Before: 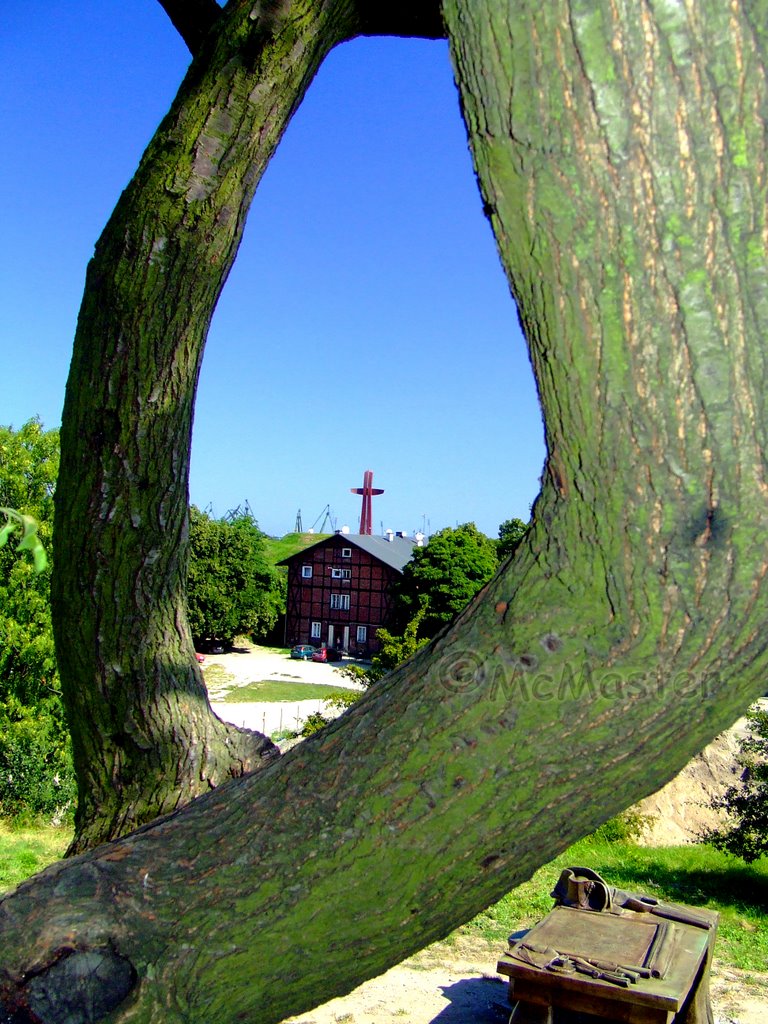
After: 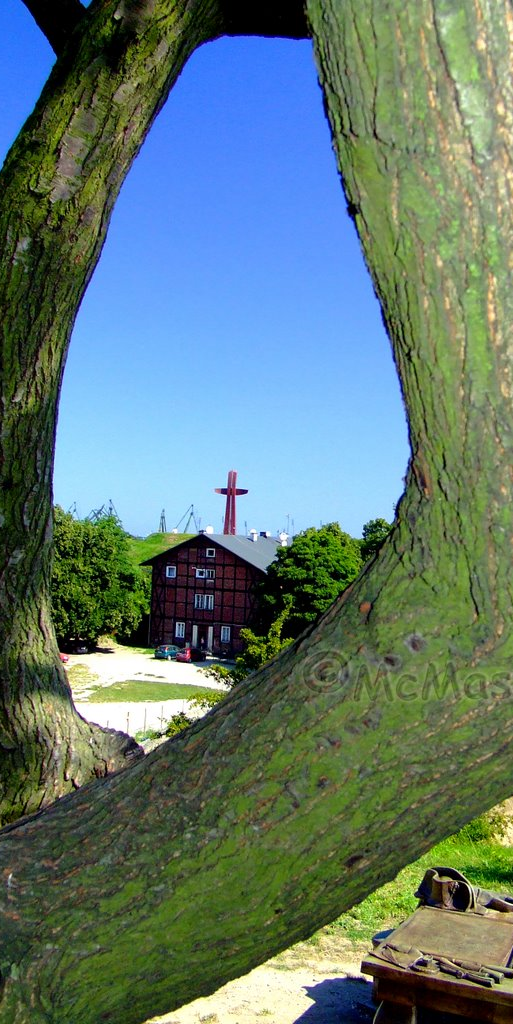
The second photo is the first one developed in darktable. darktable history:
crop and rotate: left 17.76%, right 15.397%
